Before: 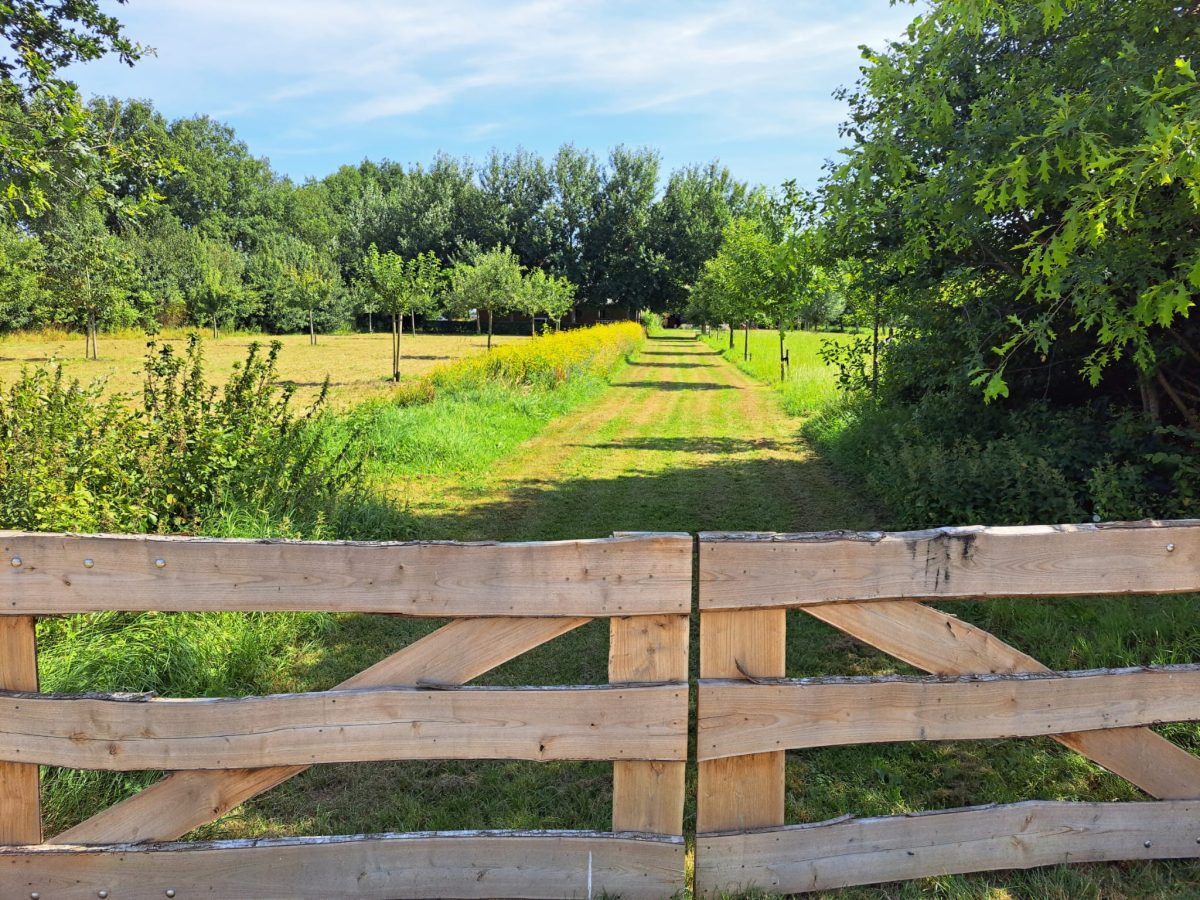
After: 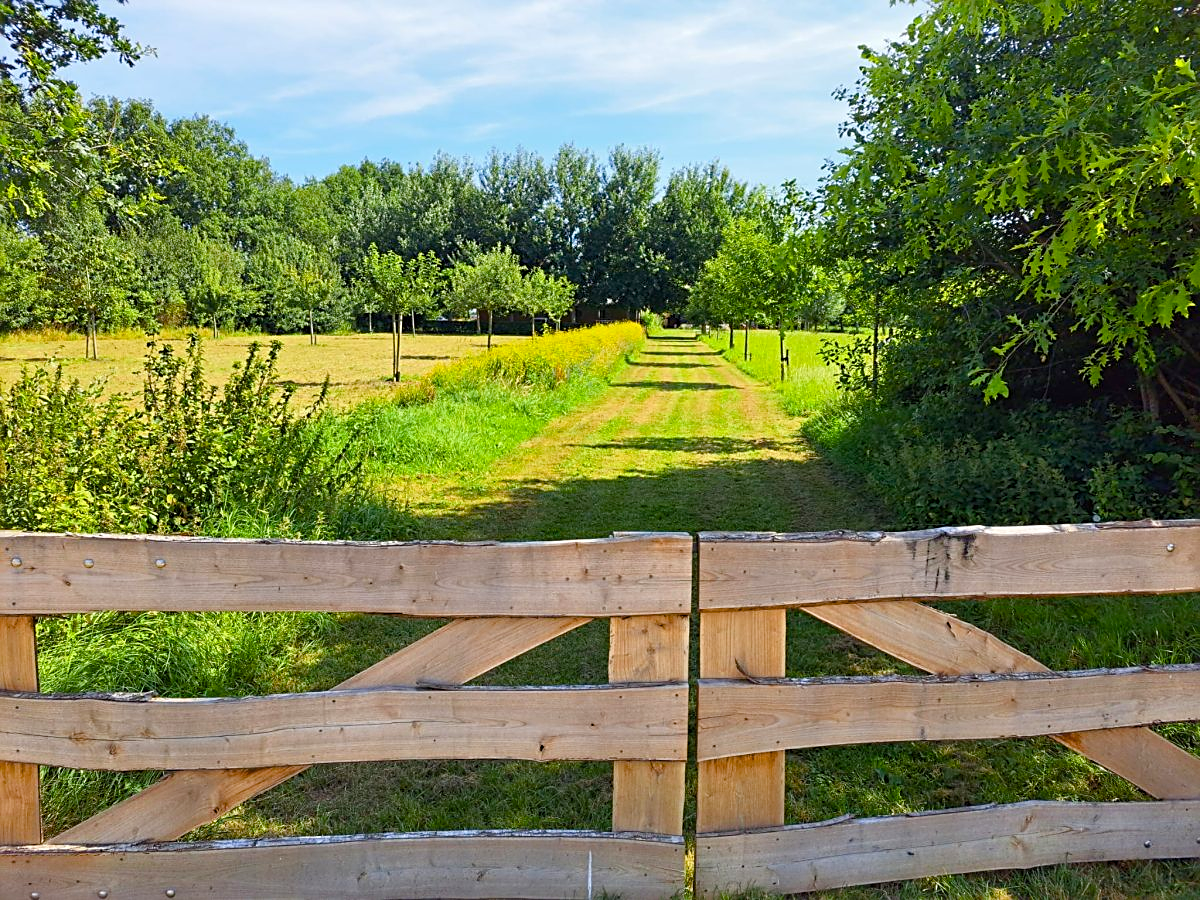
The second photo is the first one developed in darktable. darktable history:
color balance rgb: perceptual saturation grading › global saturation 34.536%, perceptual saturation grading › highlights -29.803%, perceptual saturation grading › shadows 35.764%
sharpen: on, module defaults
